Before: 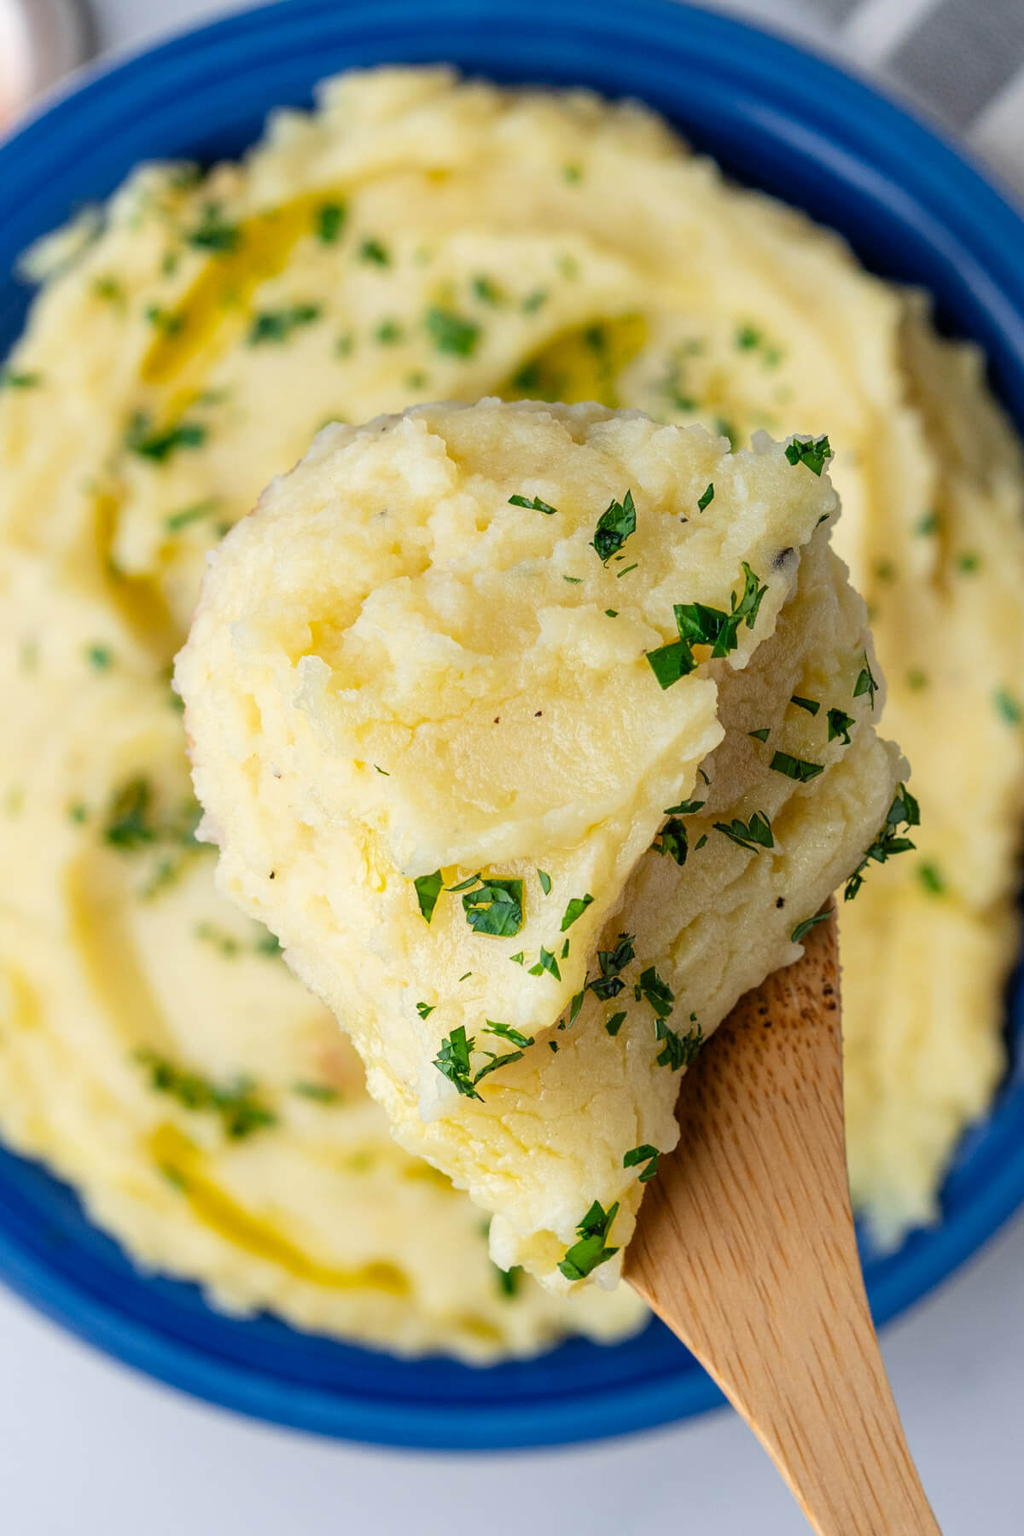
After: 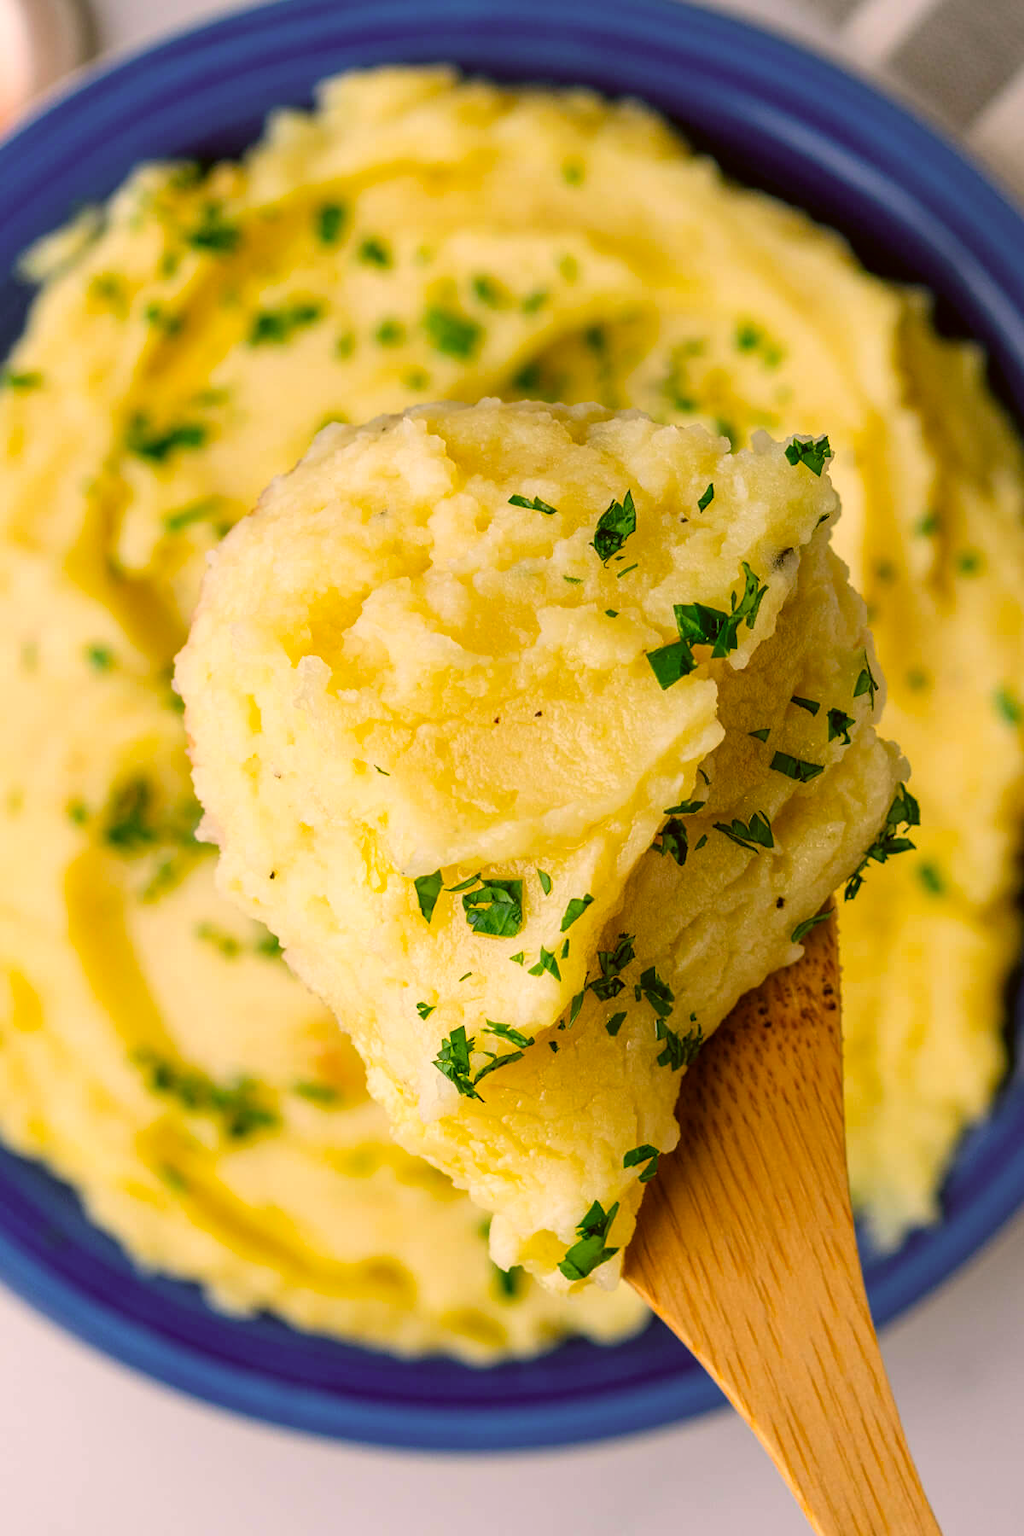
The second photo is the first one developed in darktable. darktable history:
color correction: highlights a* 8.98, highlights b* 15.09, shadows a* -0.49, shadows b* 26.52
white balance: red 1.009, blue 1.027
color balance rgb: perceptual saturation grading › global saturation 30%
